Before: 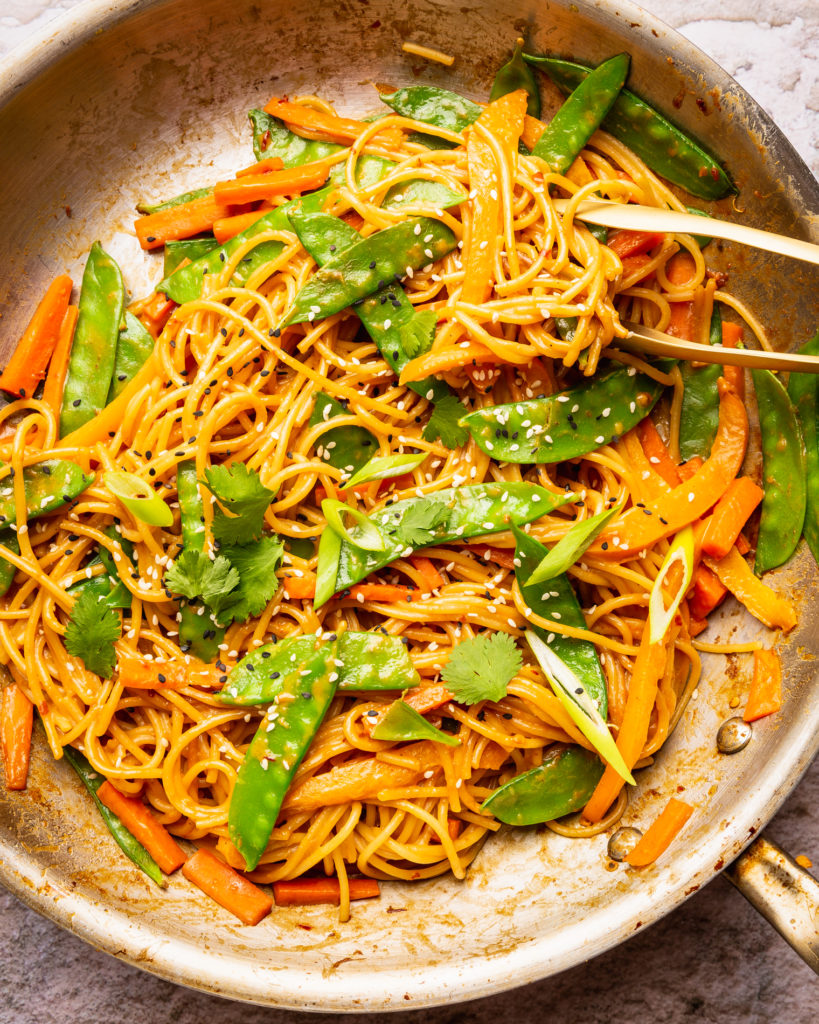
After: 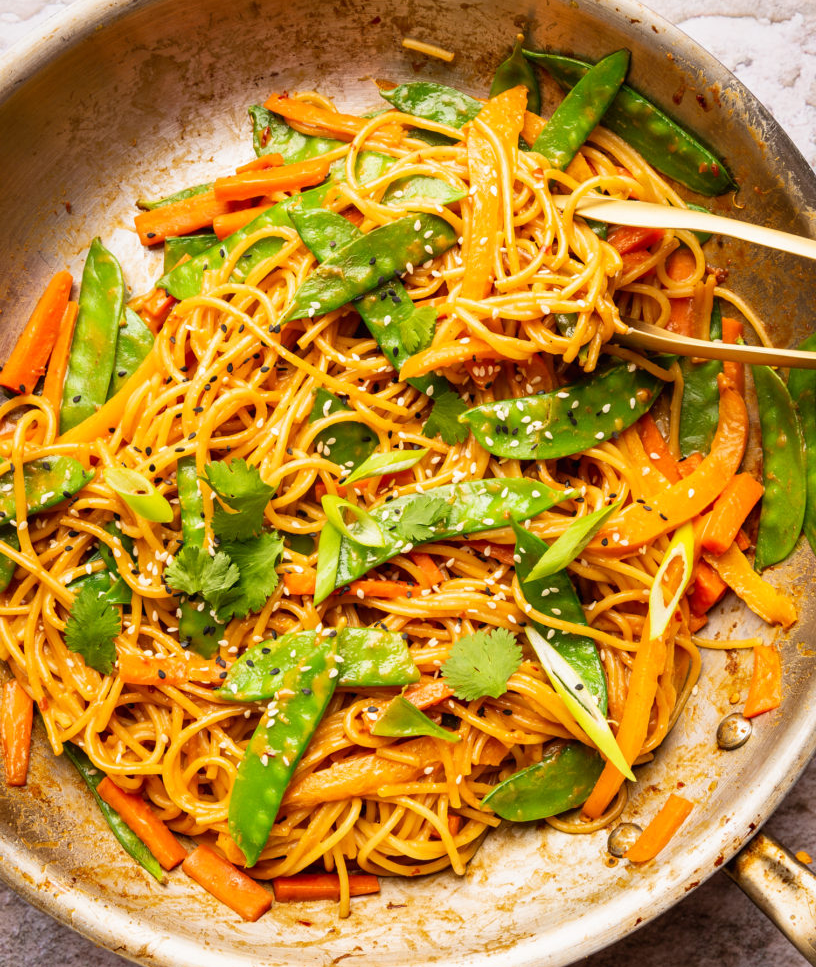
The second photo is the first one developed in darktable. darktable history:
base curve: exposure shift 0, preserve colors none
crop: top 0.448%, right 0.264%, bottom 5.045%
